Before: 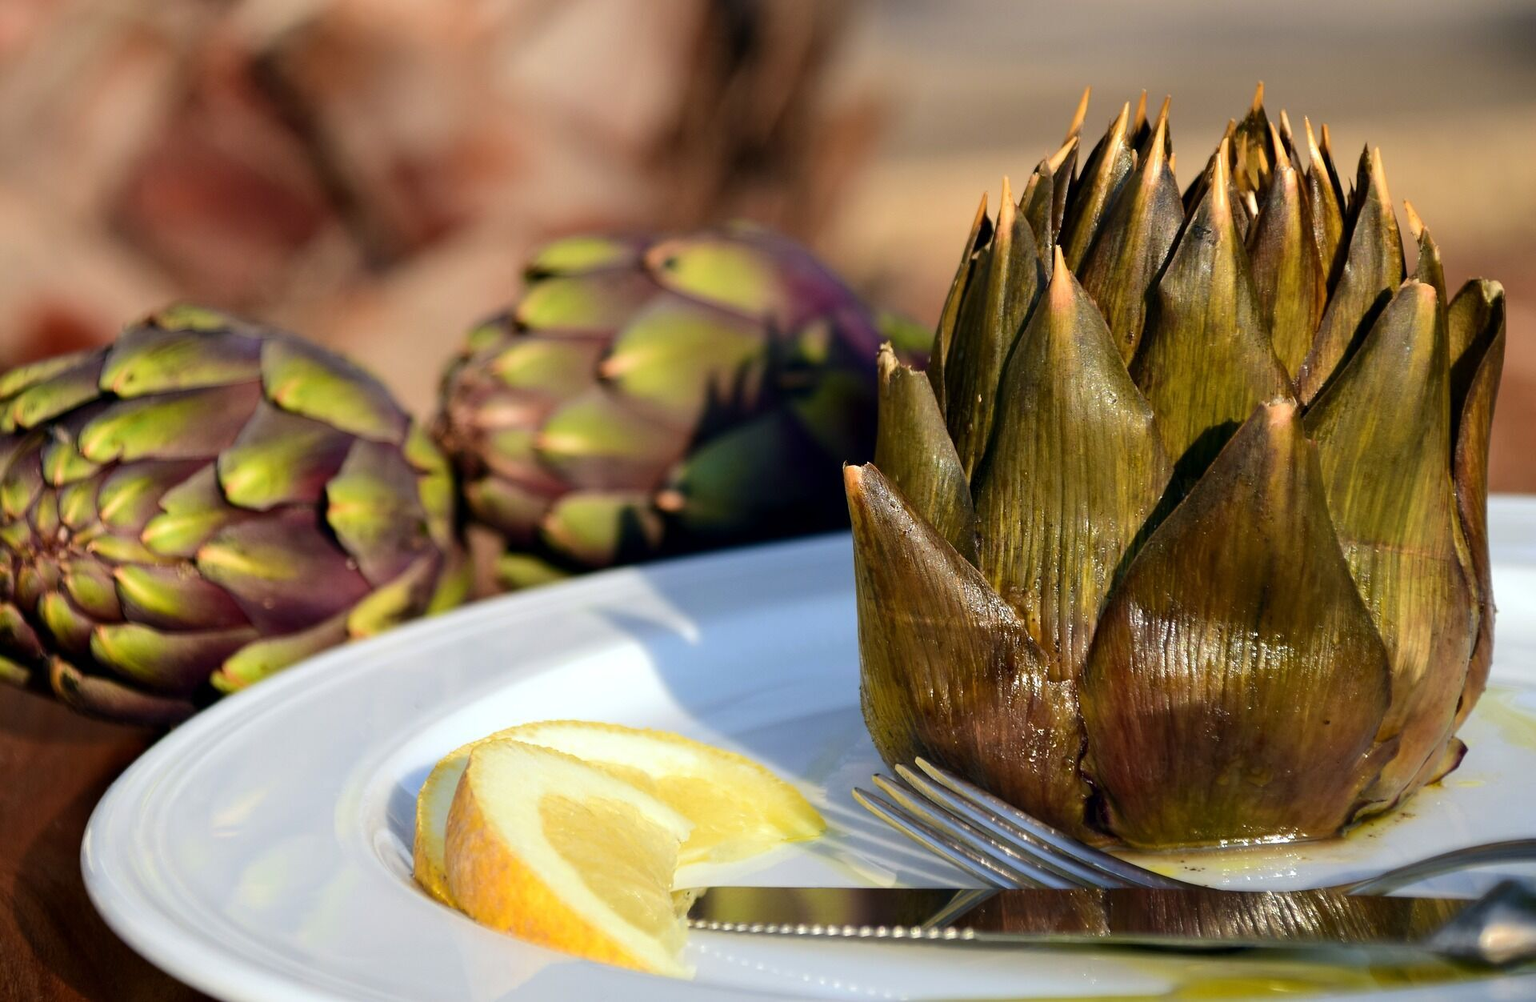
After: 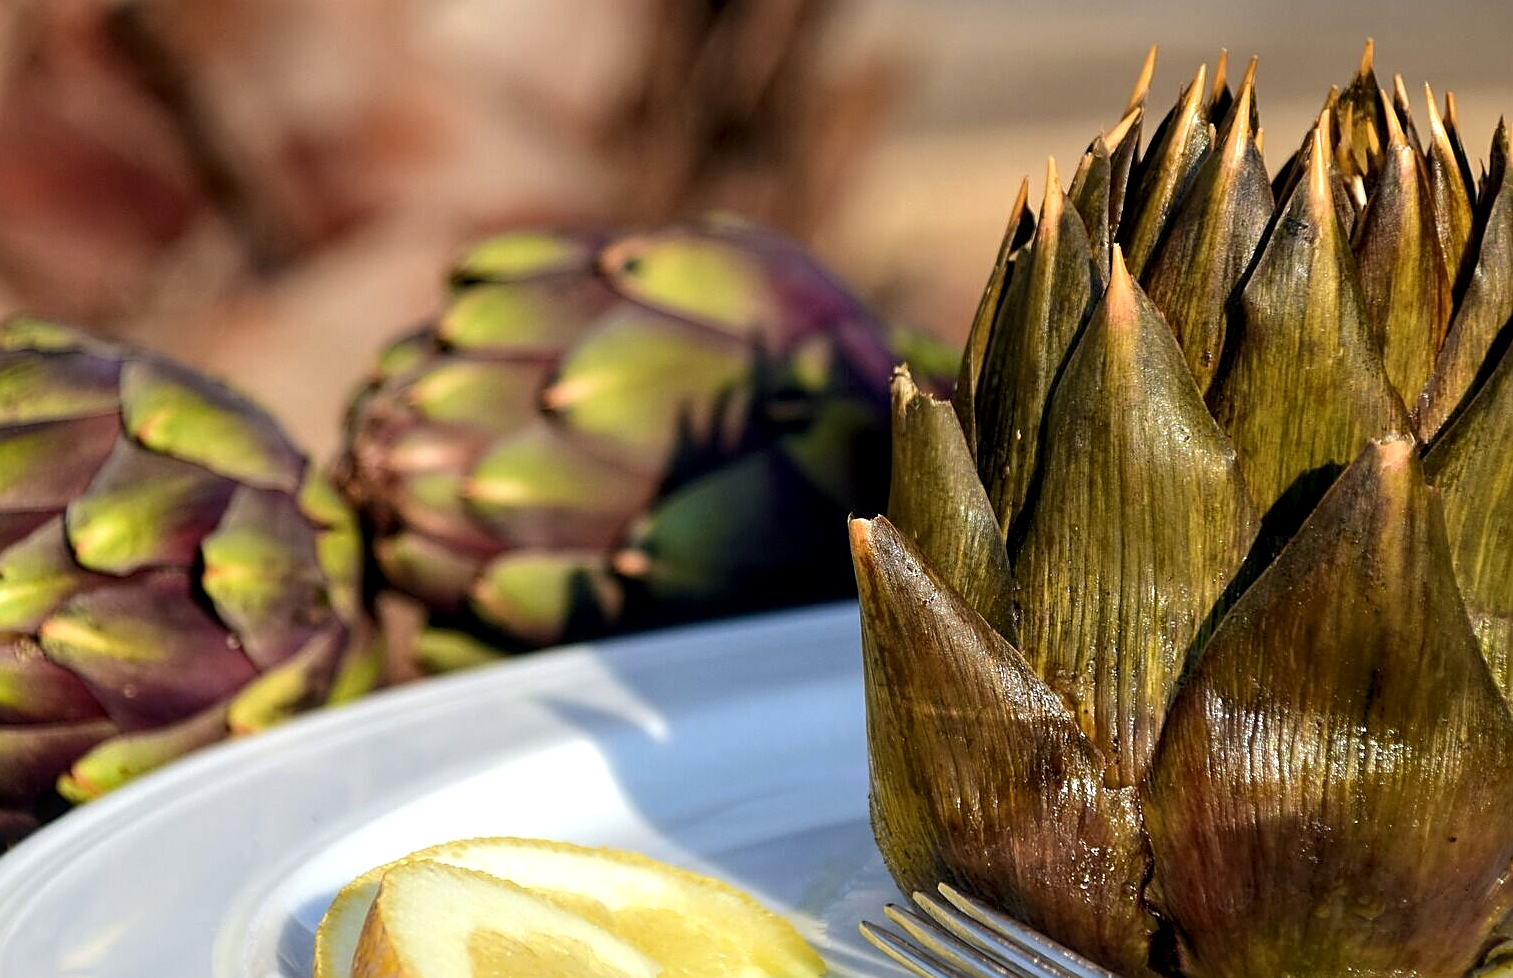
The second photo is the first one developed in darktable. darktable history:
crop and rotate: left 10.77%, top 5.1%, right 10.41%, bottom 16.76%
local contrast: highlights 99%, shadows 86%, detail 160%, midtone range 0.2
sharpen: on, module defaults
